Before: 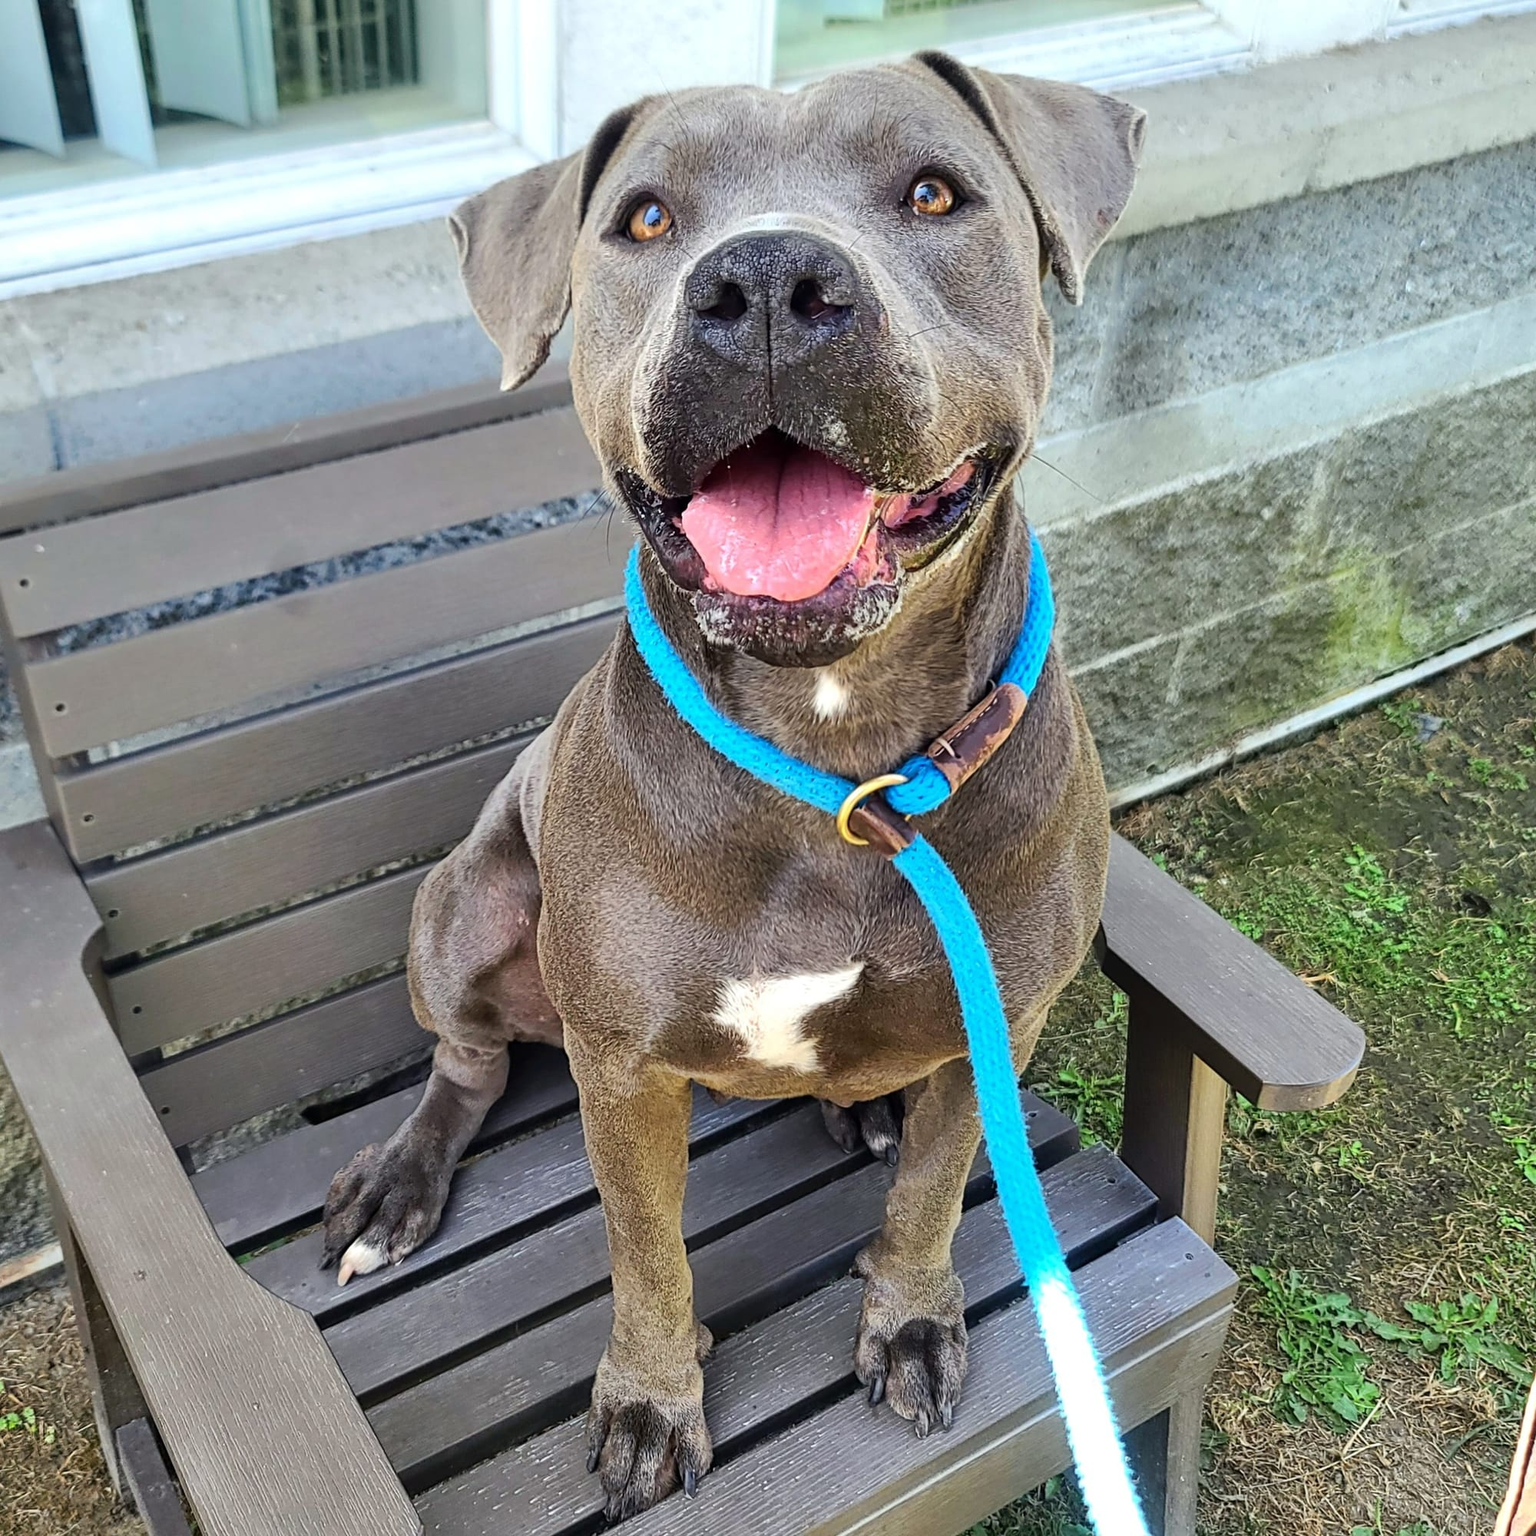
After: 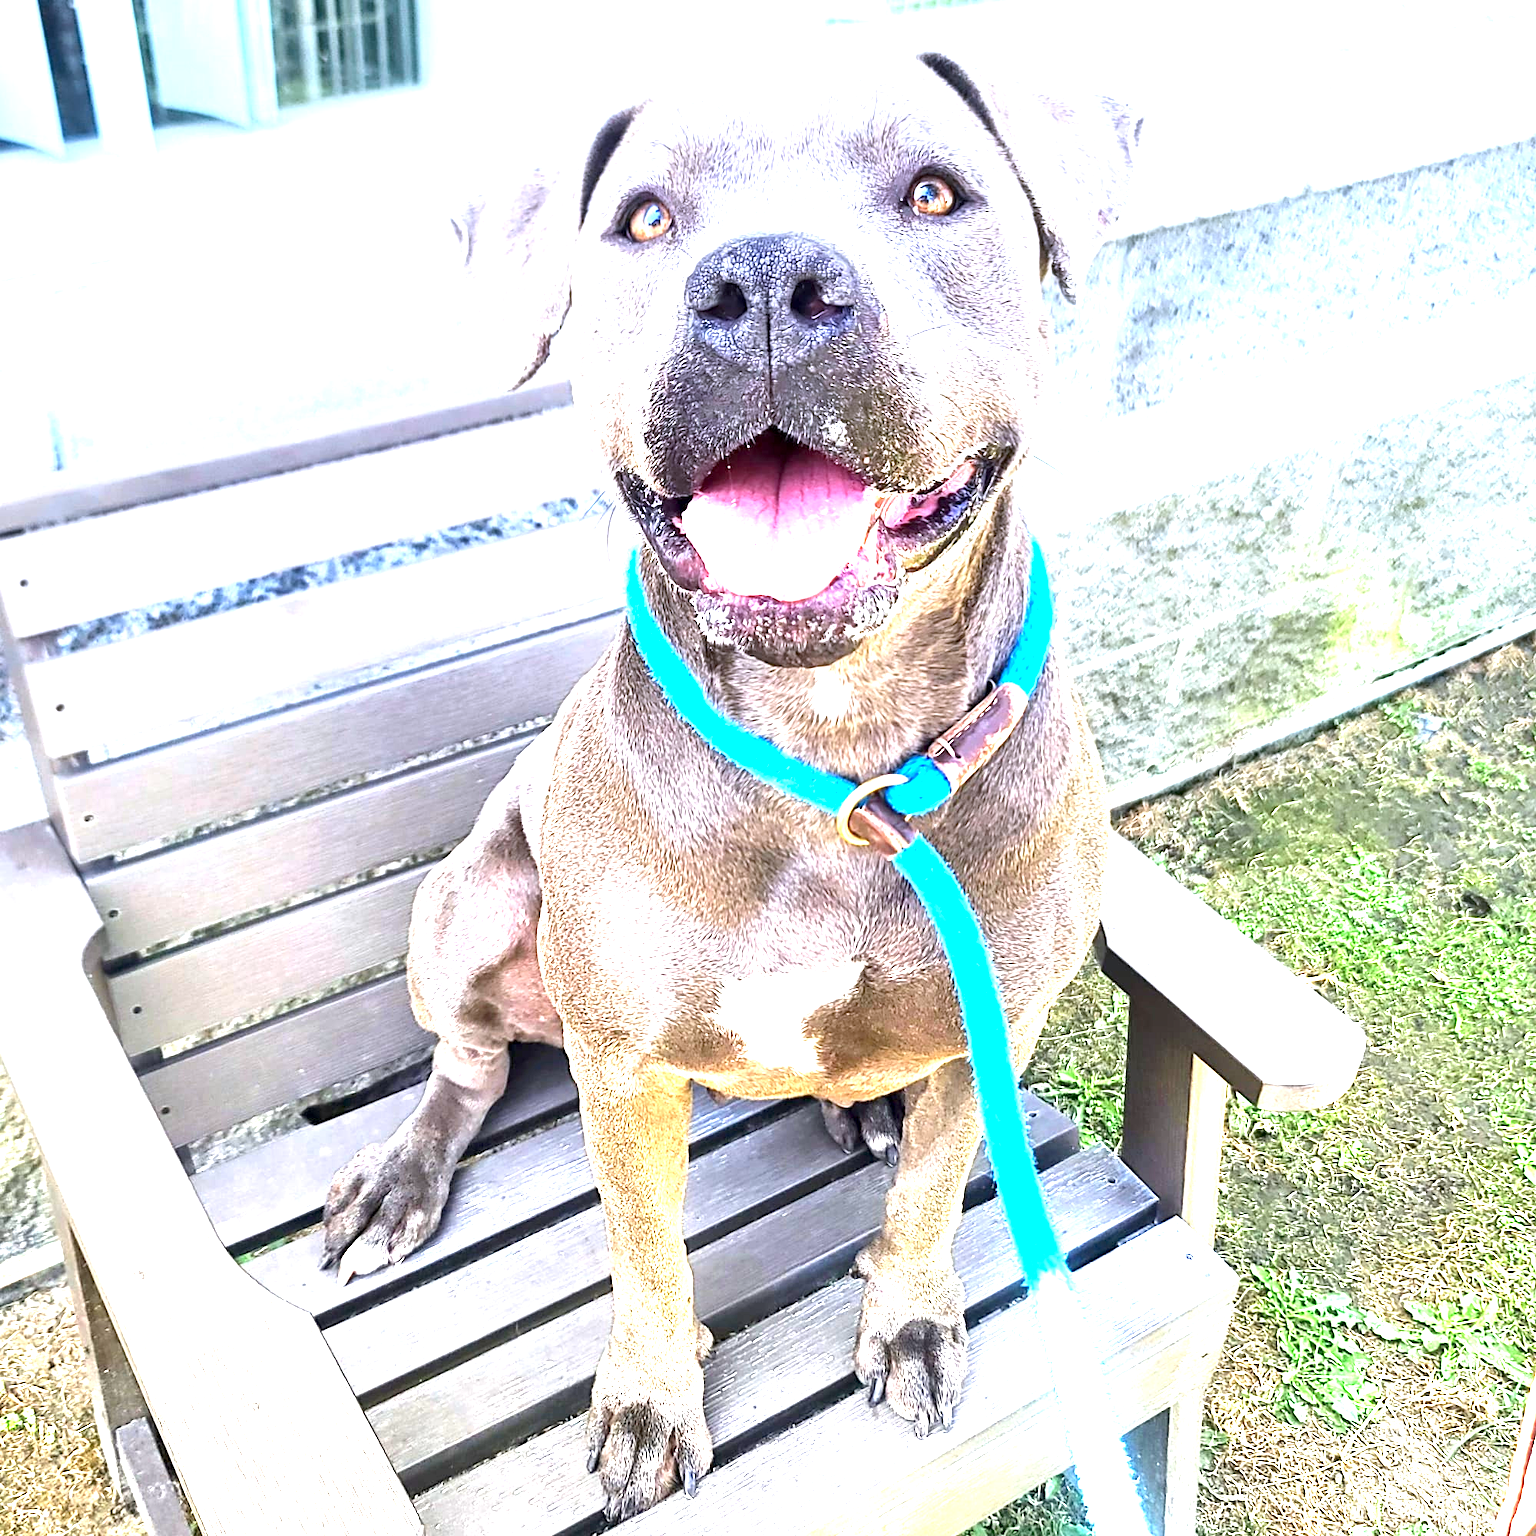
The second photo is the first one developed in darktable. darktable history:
graduated density: hue 238.83°, saturation 50%
exposure: black level correction 0.001, exposure 2.607 EV, compensate exposure bias true, compensate highlight preservation false
